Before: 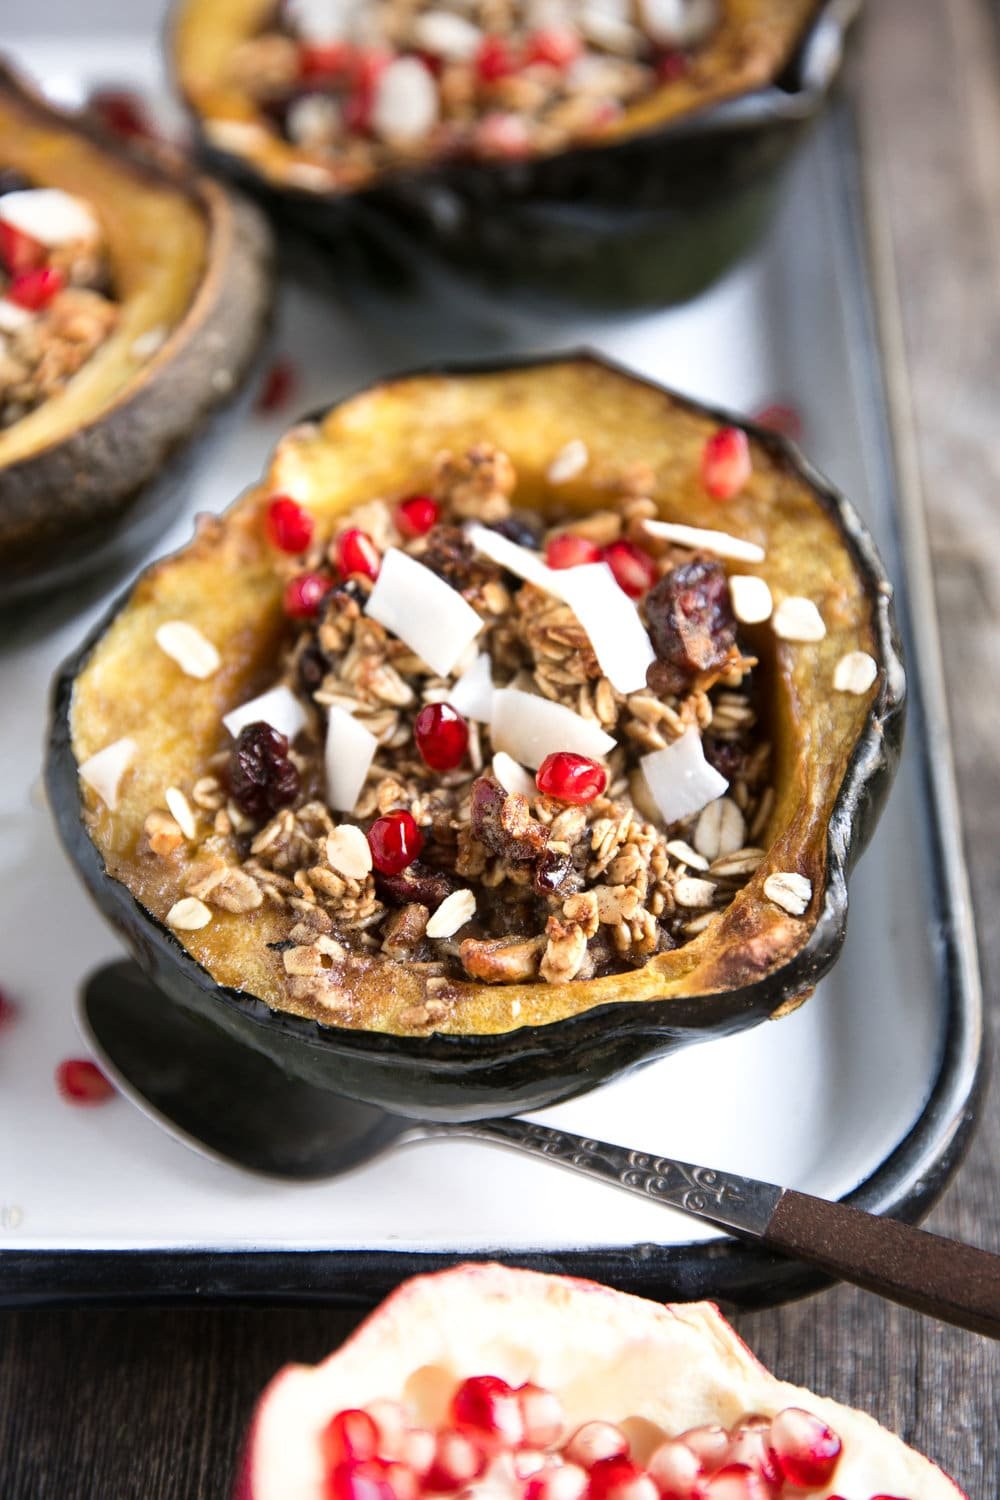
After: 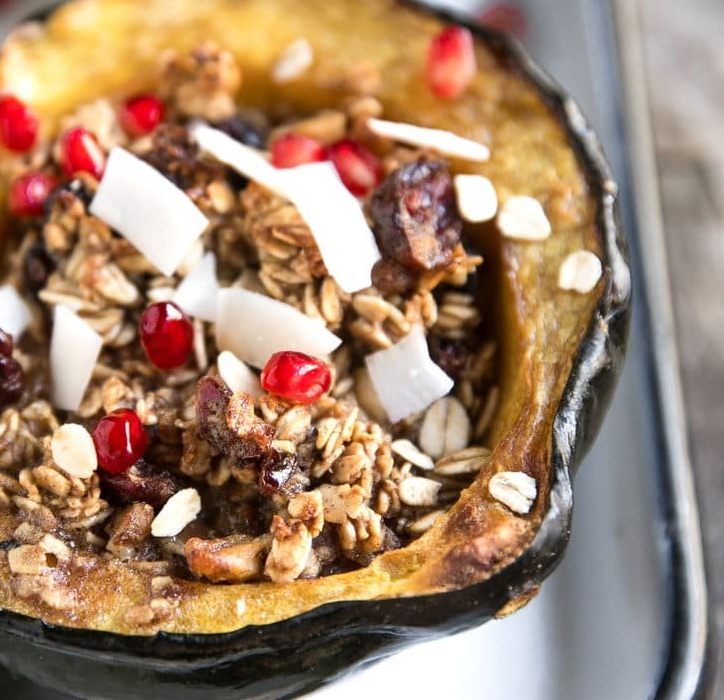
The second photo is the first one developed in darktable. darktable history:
crop and rotate: left 27.574%, top 26.771%, bottom 26.554%
